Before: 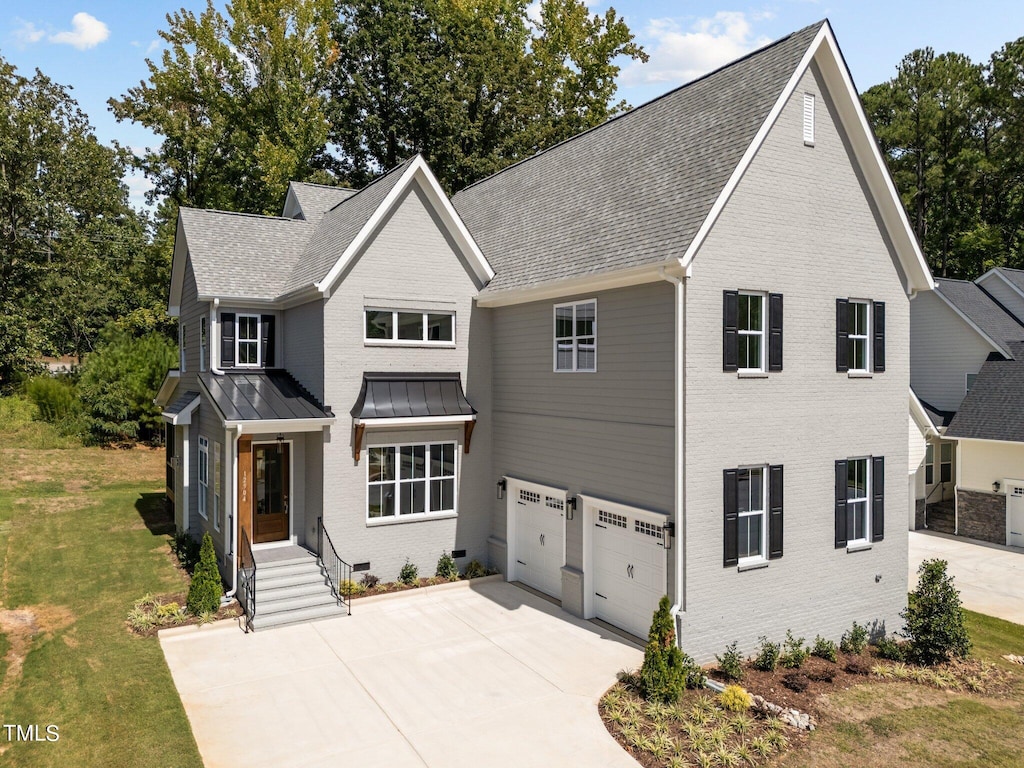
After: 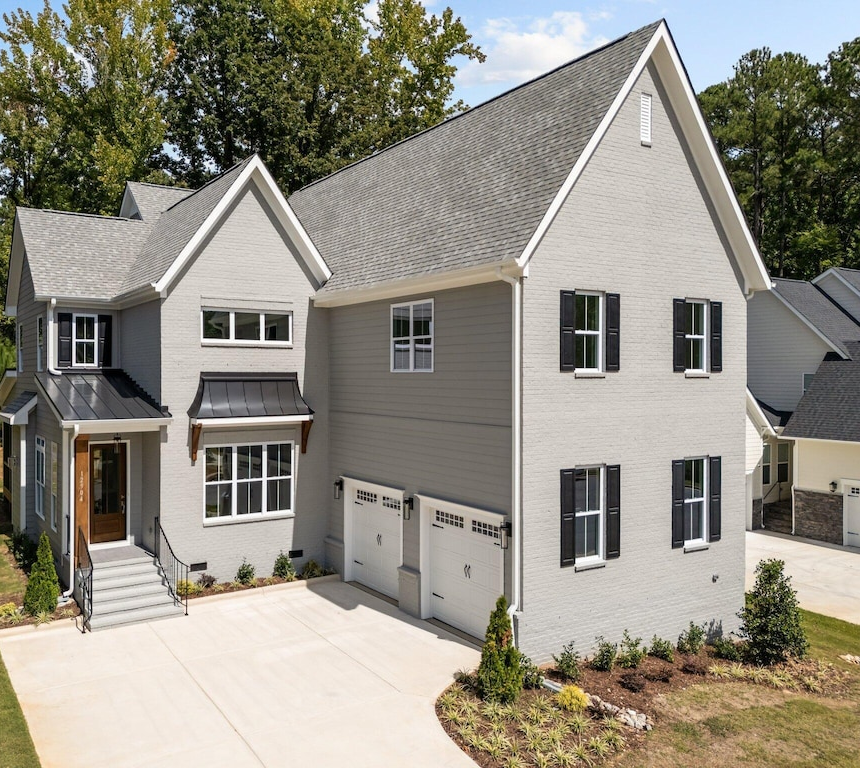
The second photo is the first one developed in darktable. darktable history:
contrast brightness saturation: contrast 0.046
crop: left 15.926%
